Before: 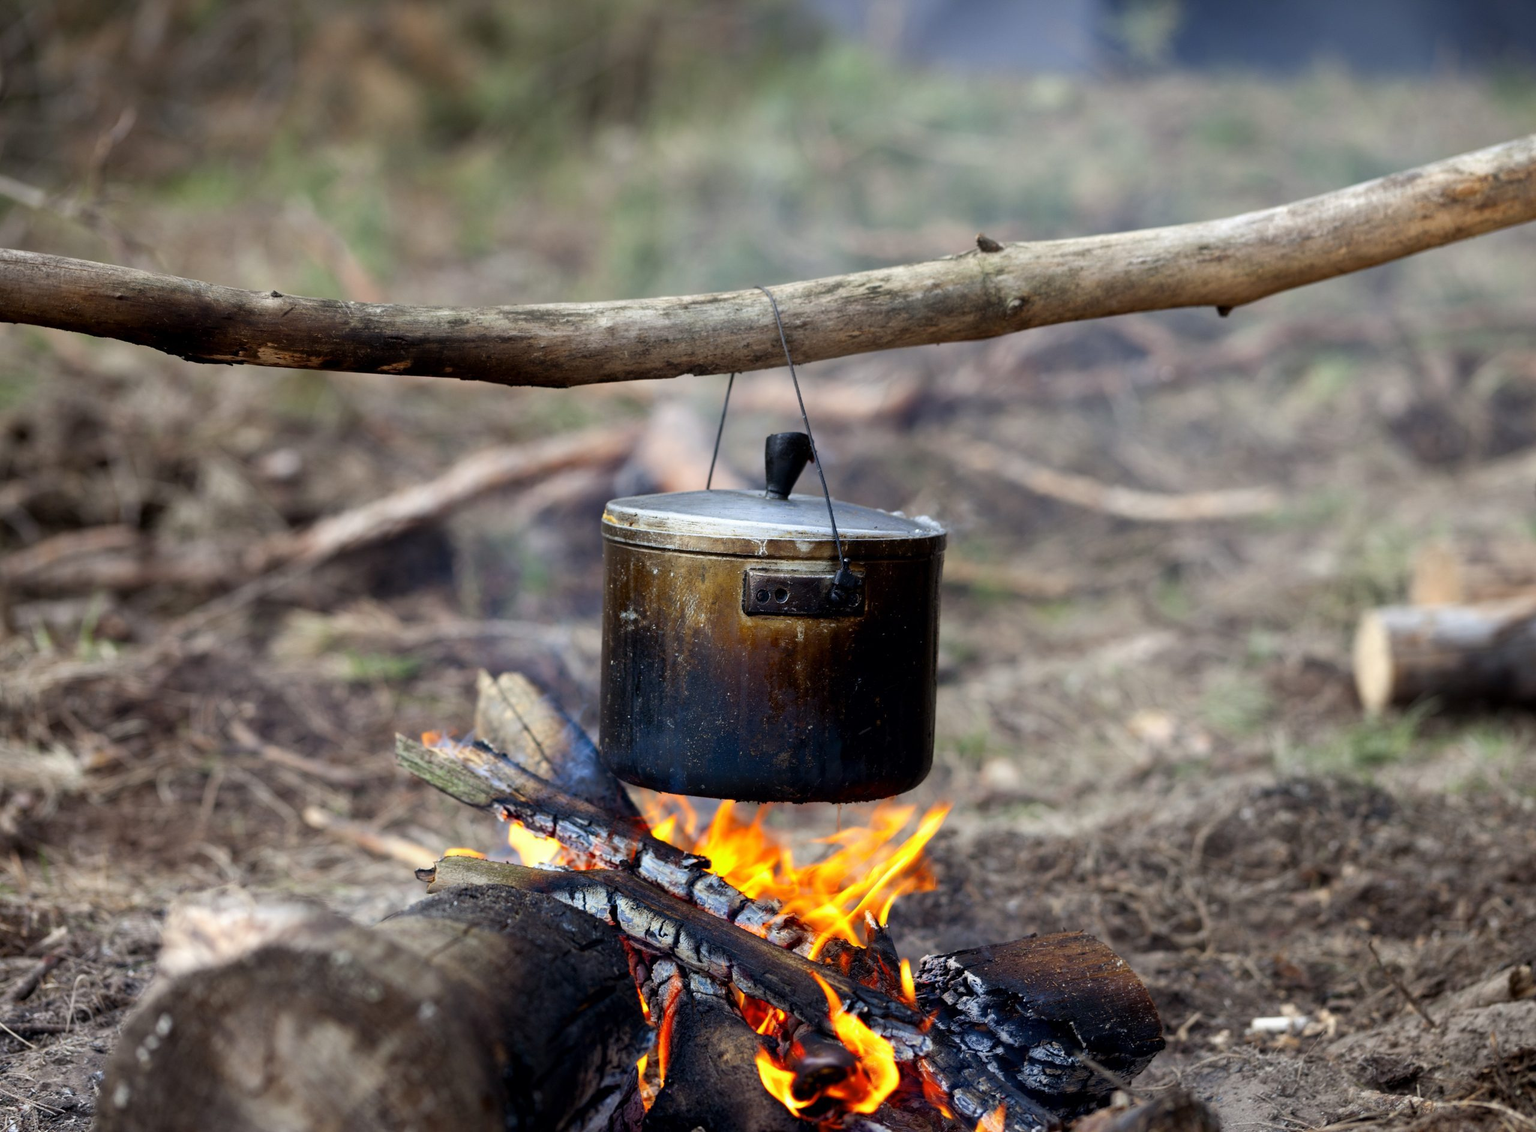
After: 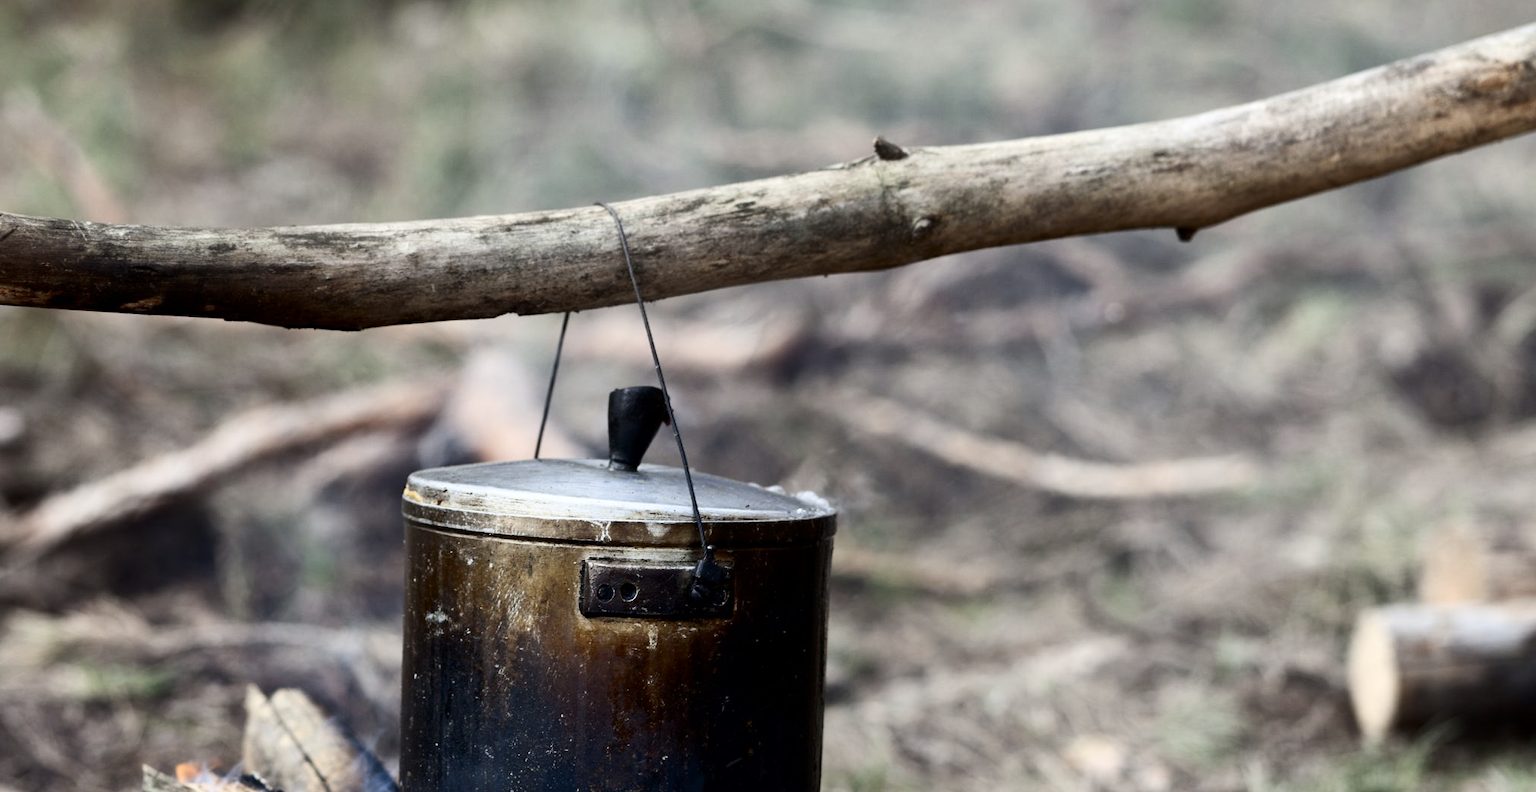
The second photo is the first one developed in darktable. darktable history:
crop: left 18.38%, top 11.092%, right 2.134%, bottom 33.217%
contrast brightness saturation: contrast 0.25, saturation -0.31
shadows and highlights: shadows 37.27, highlights -28.18, soften with gaussian
tone equalizer: on, module defaults
